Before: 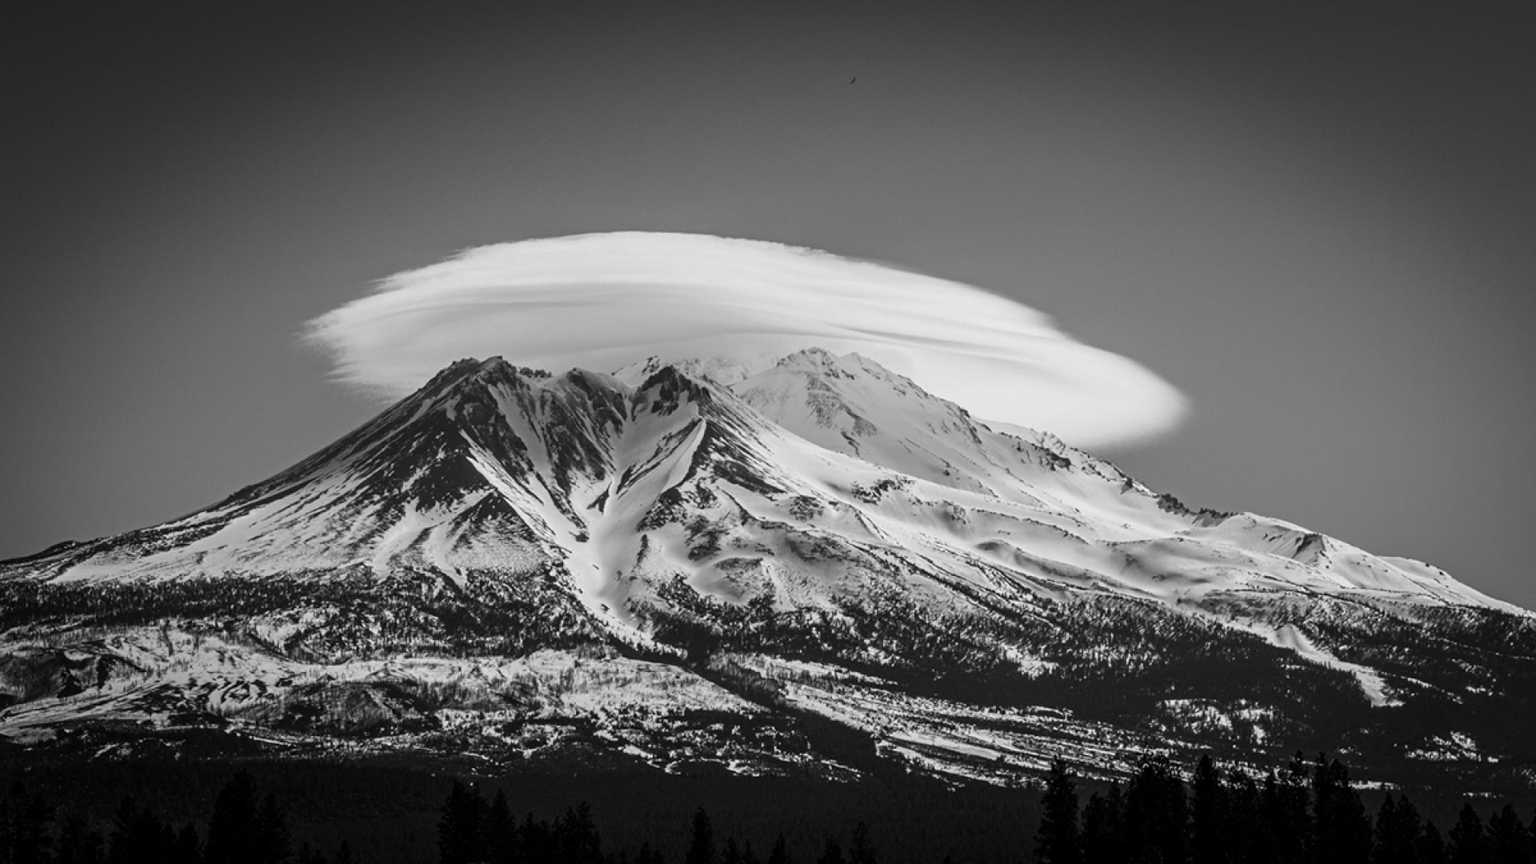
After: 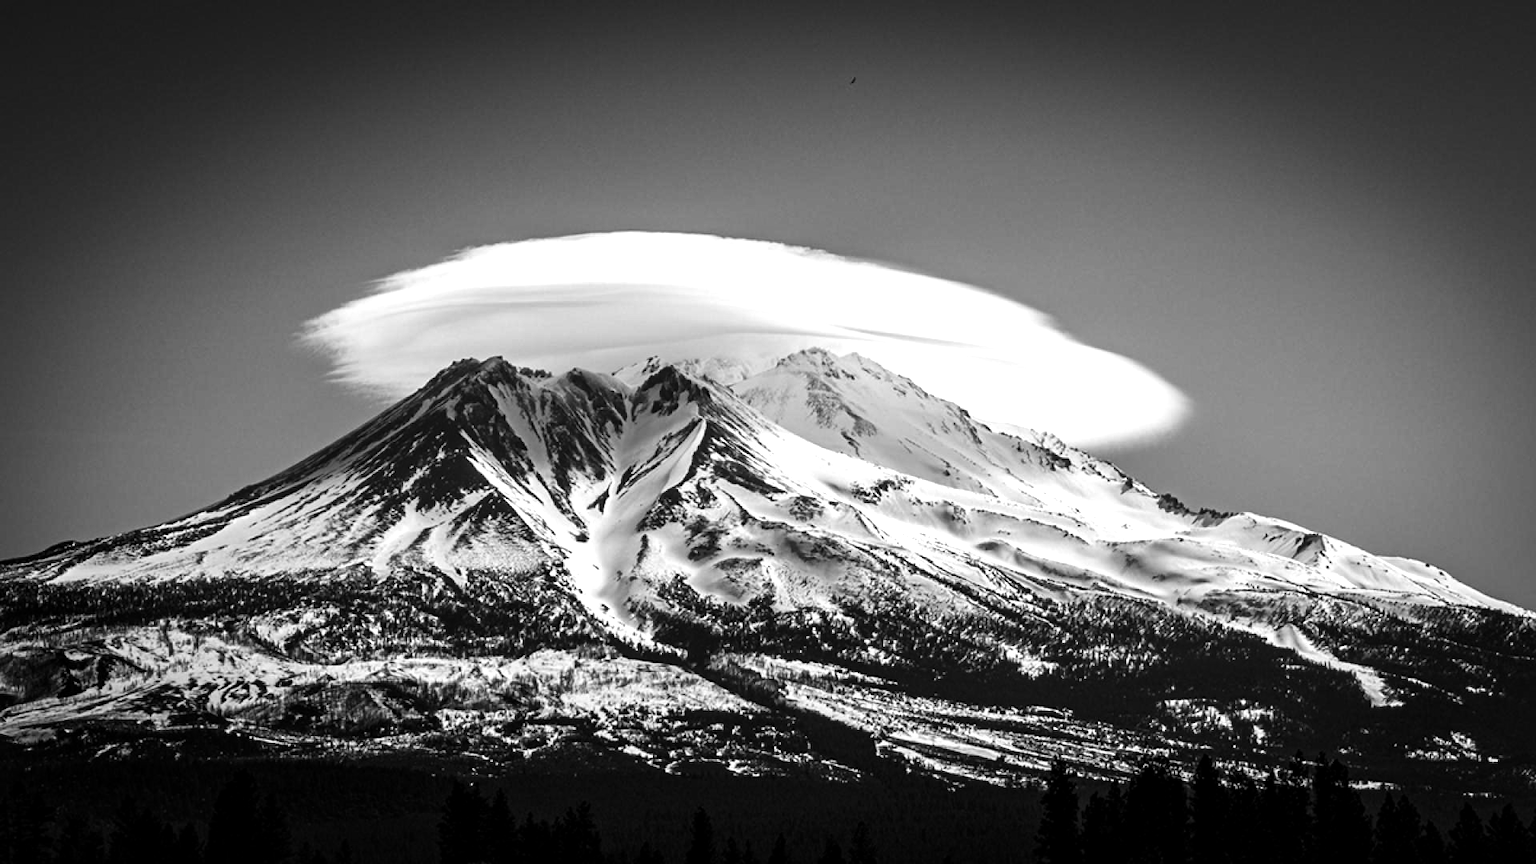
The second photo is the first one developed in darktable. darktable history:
tone equalizer: -8 EV -0.734 EV, -7 EV -0.74 EV, -6 EV -0.638 EV, -5 EV -0.374 EV, -3 EV 0.376 EV, -2 EV 0.6 EV, -1 EV 0.676 EV, +0 EV 0.775 EV, edges refinement/feathering 500, mask exposure compensation -1.57 EV, preserve details no
local contrast: mode bilateral grid, contrast 20, coarseness 50, detail 130%, midtone range 0.2
